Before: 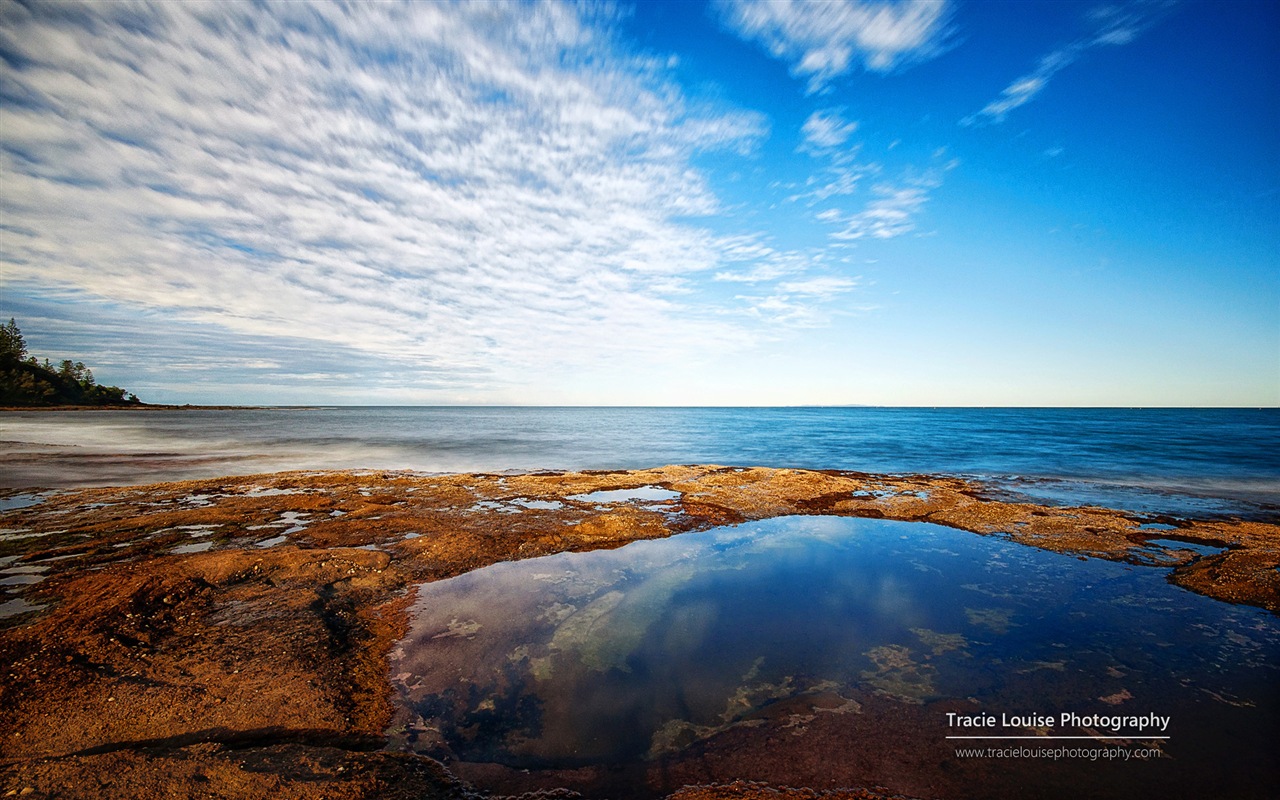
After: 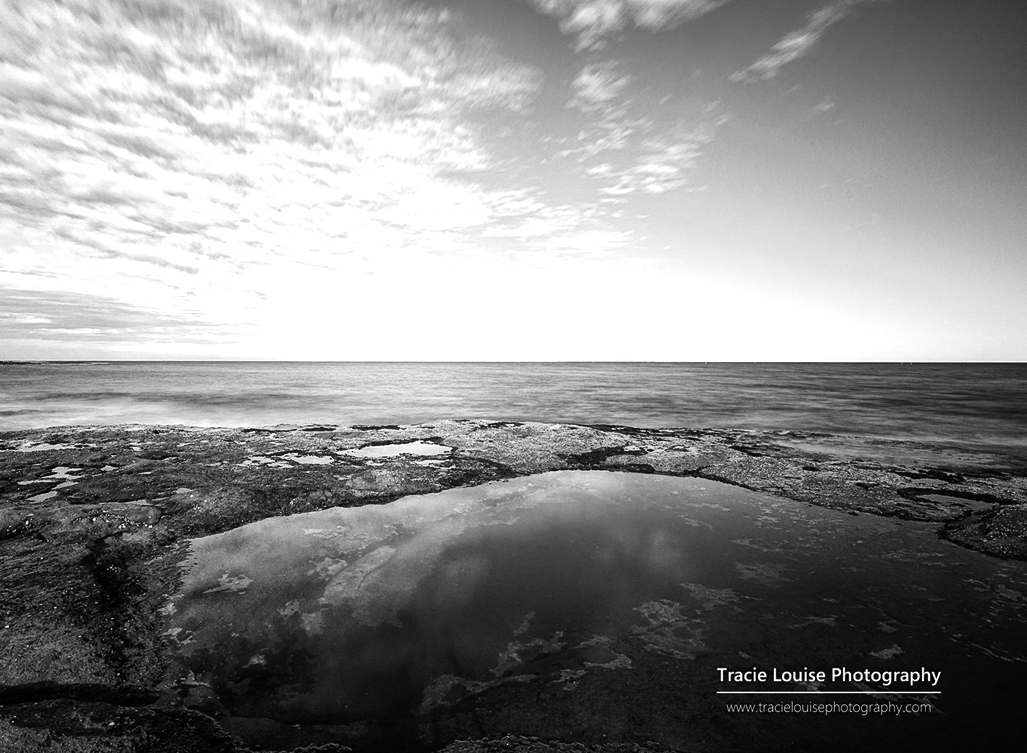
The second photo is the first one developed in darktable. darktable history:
monochrome: a -92.57, b 58.91
tone equalizer: -8 EV -0.75 EV, -7 EV -0.7 EV, -6 EV -0.6 EV, -5 EV -0.4 EV, -3 EV 0.4 EV, -2 EV 0.6 EV, -1 EV 0.7 EV, +0 EV 0.75 EV, edges refinement/feathering 500, mask exposure compensation -1.57 EV, preserve details no
crop and rotate: left 17.959%, top 5.771%, right 1.742%
